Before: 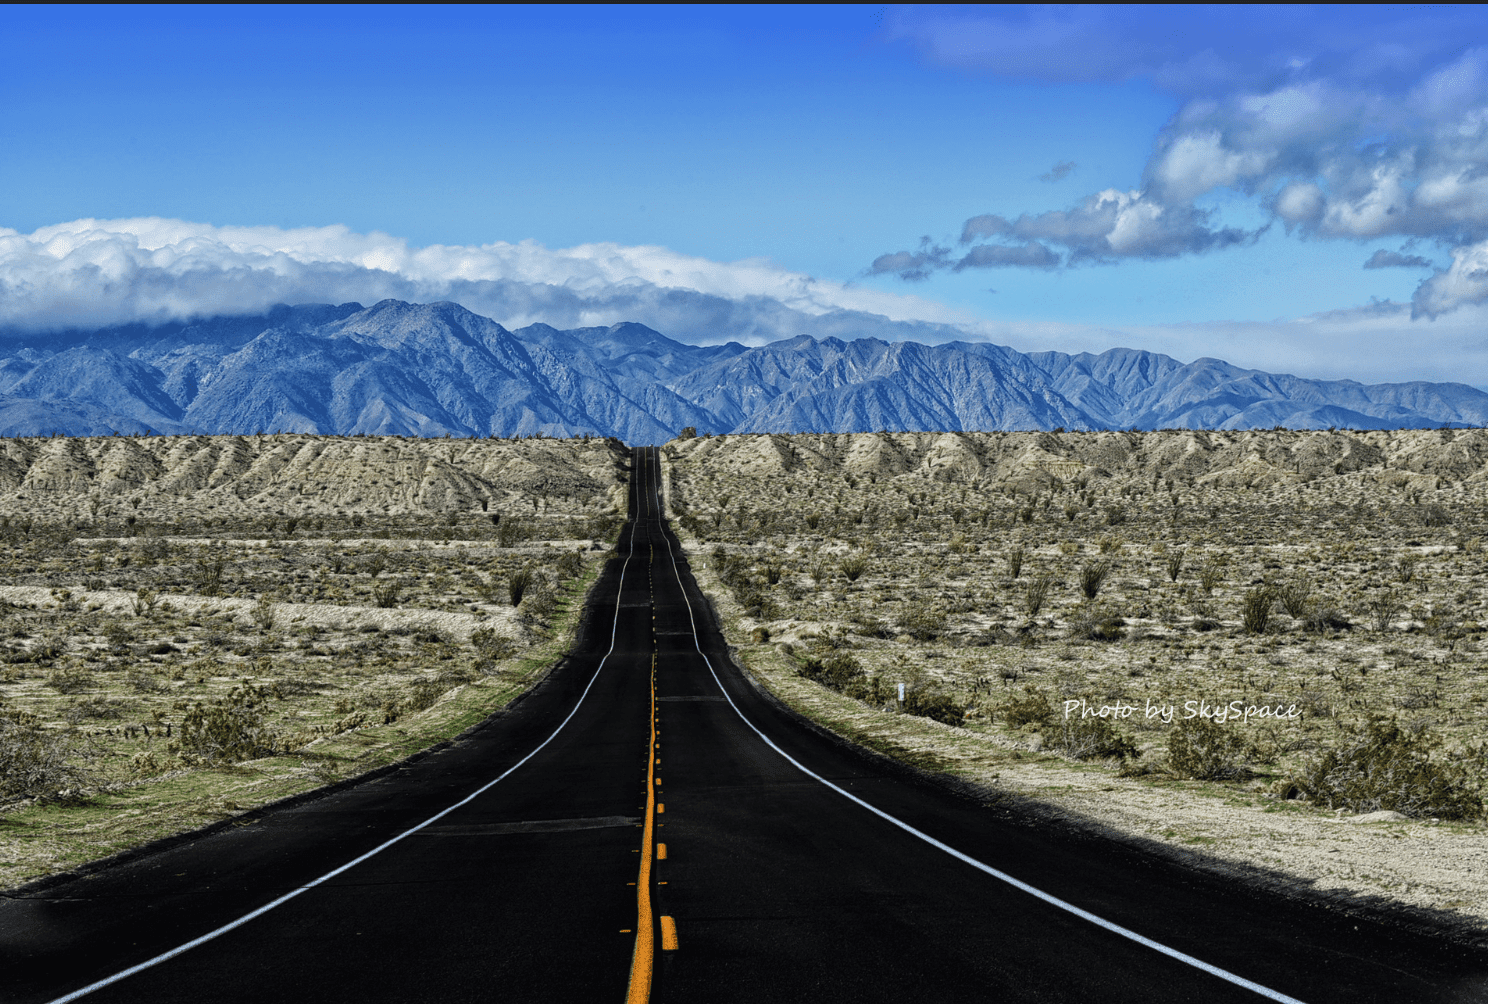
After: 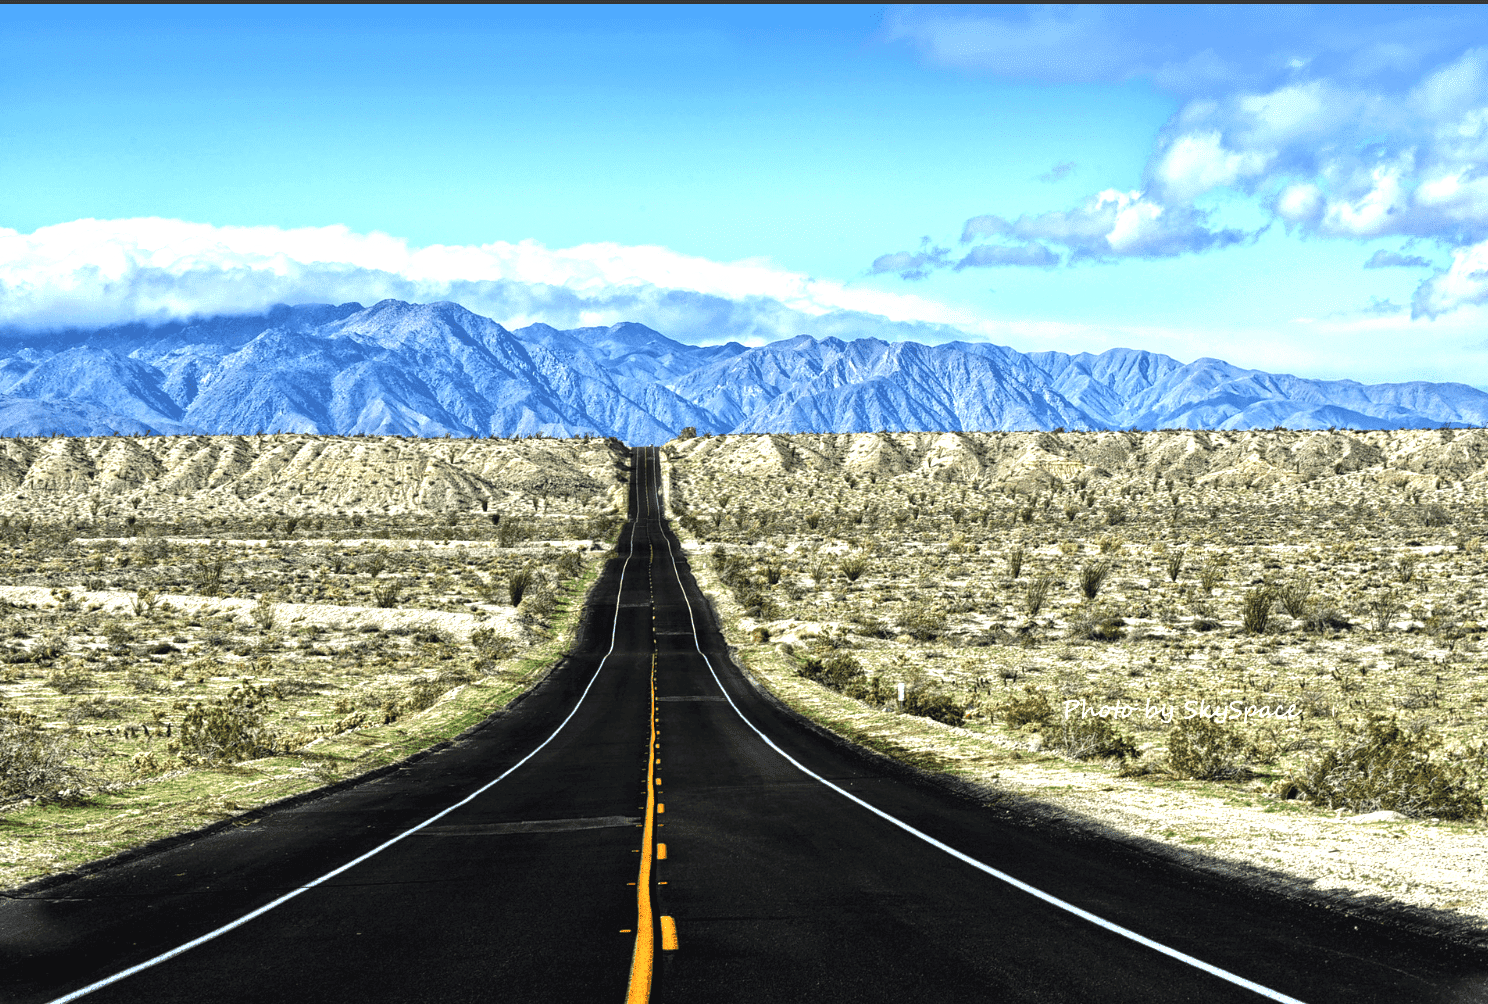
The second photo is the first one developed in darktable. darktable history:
rgb curve: curves: ch2 [(0, 0) (0.567, 0.512) (1, 1)], mode RGB, independent channels
exposure: exposure 1.25 EV, compensate exposure bias true, compensate highlight preservation false
